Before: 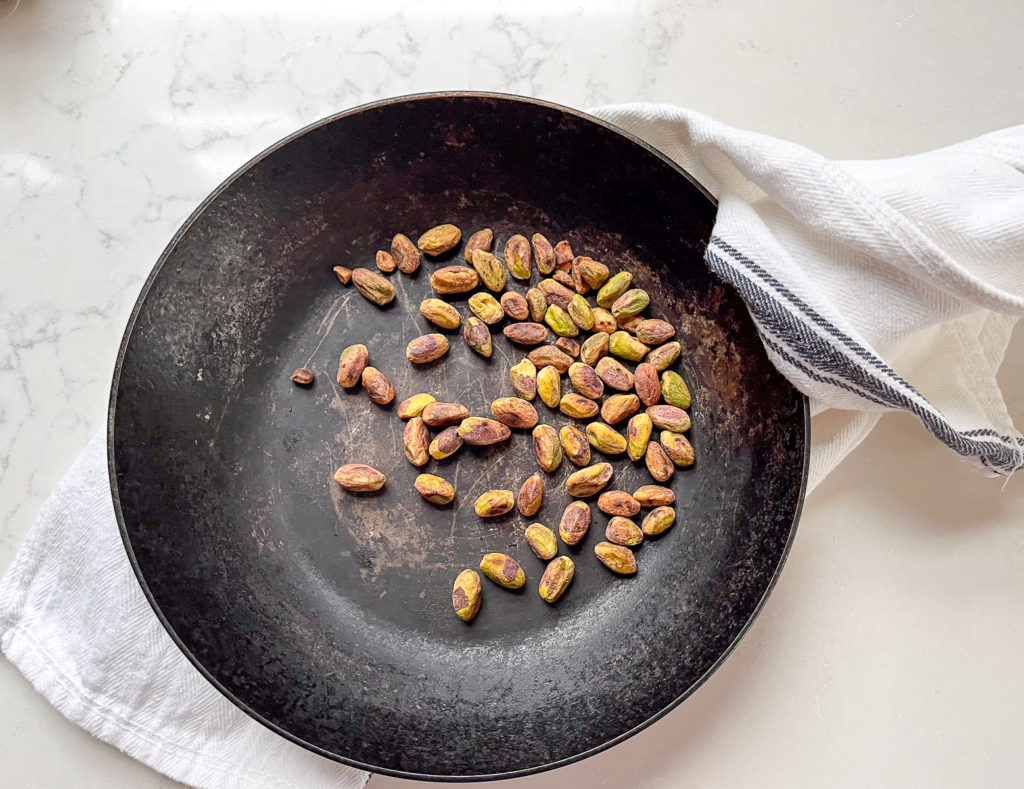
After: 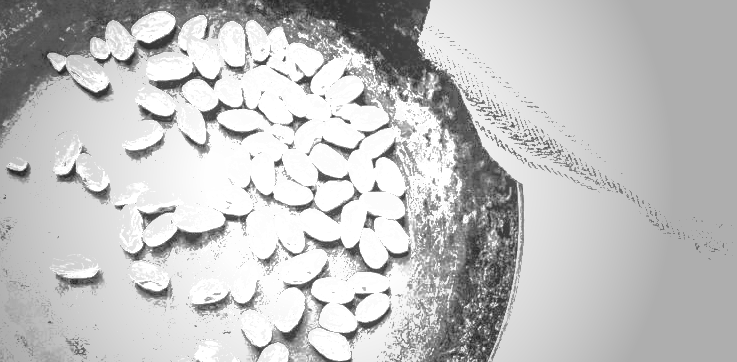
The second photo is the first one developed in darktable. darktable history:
color zones: curves: ch0 [(0.004, 0.305) (0.261, 0.623) (0.389, 0.399) (0.708, 0.571) (0.947, 0.34)]; ch1 [(0.025, 0.645) (0.229, 0.584) (0.326, 0.551) (0.484, 0.262) (0.757, 0.643)]
crop and rotate: left 27.938%, top 27.046%, bottom 27.046%
white balance: red 4.26, blue 1.802
local contrast: detail 130%
exposure: black level correction 0, exposure 1 EV, compensate exposure bias true, compensate highlight preservation false
monochrome: on, module defaults
vignetting: fall-off start 33.76%, fall-off radius 64.94%, brightness -0.575, center (-0.12, -0.002), width/height ratio 0.959
velvia: on, module defaults
